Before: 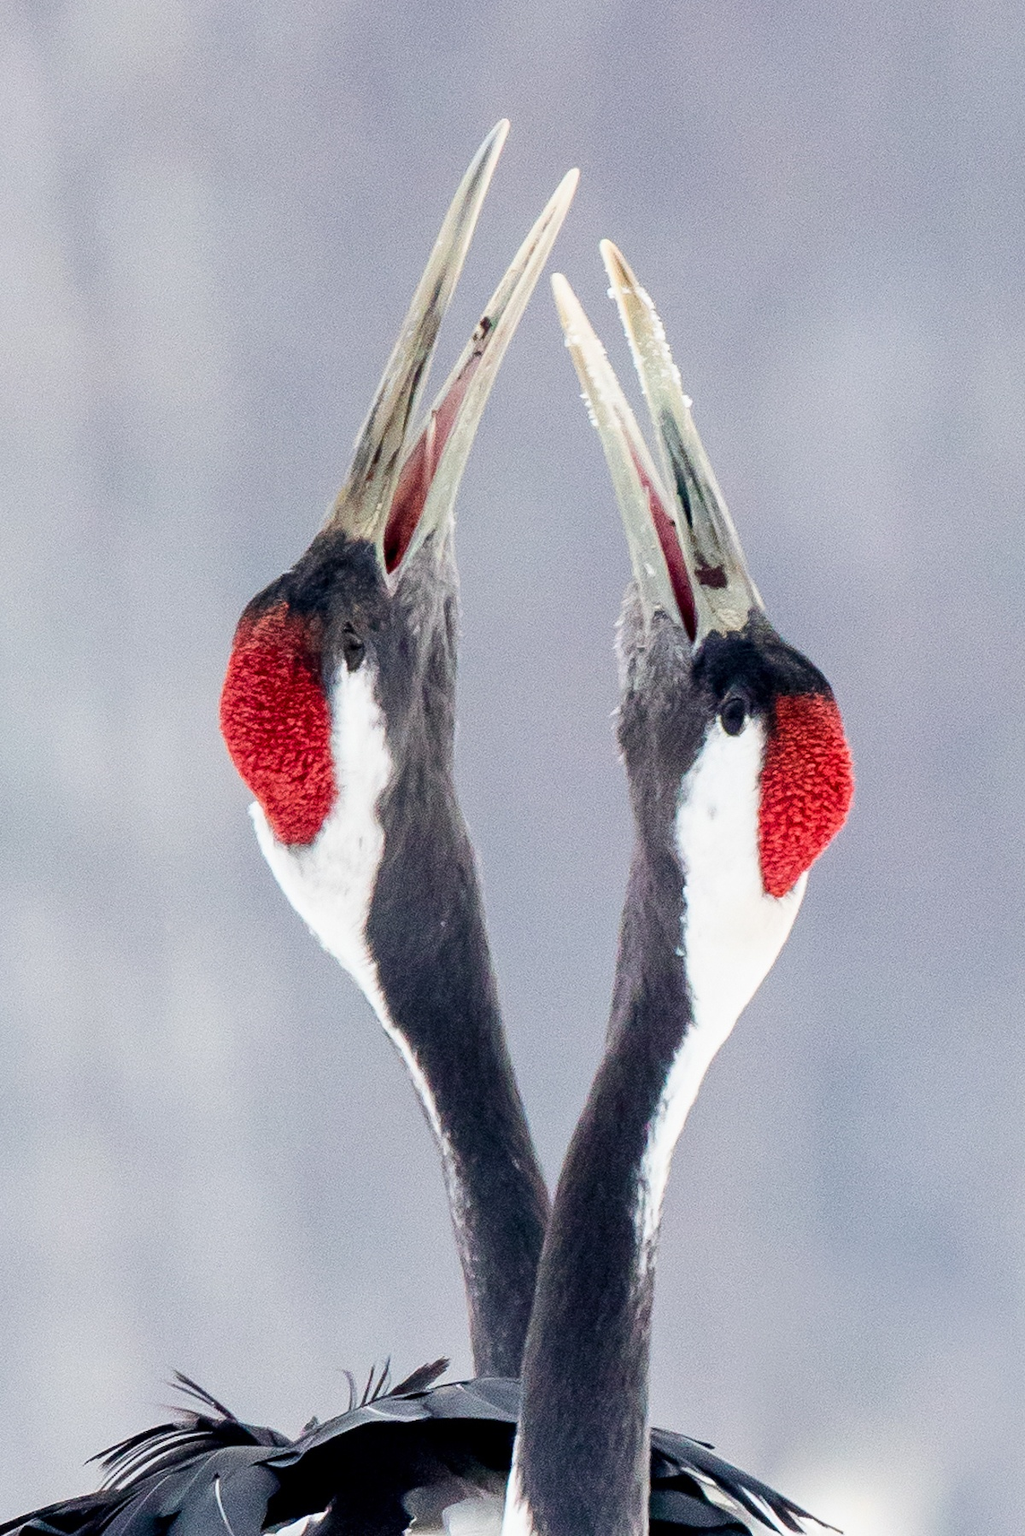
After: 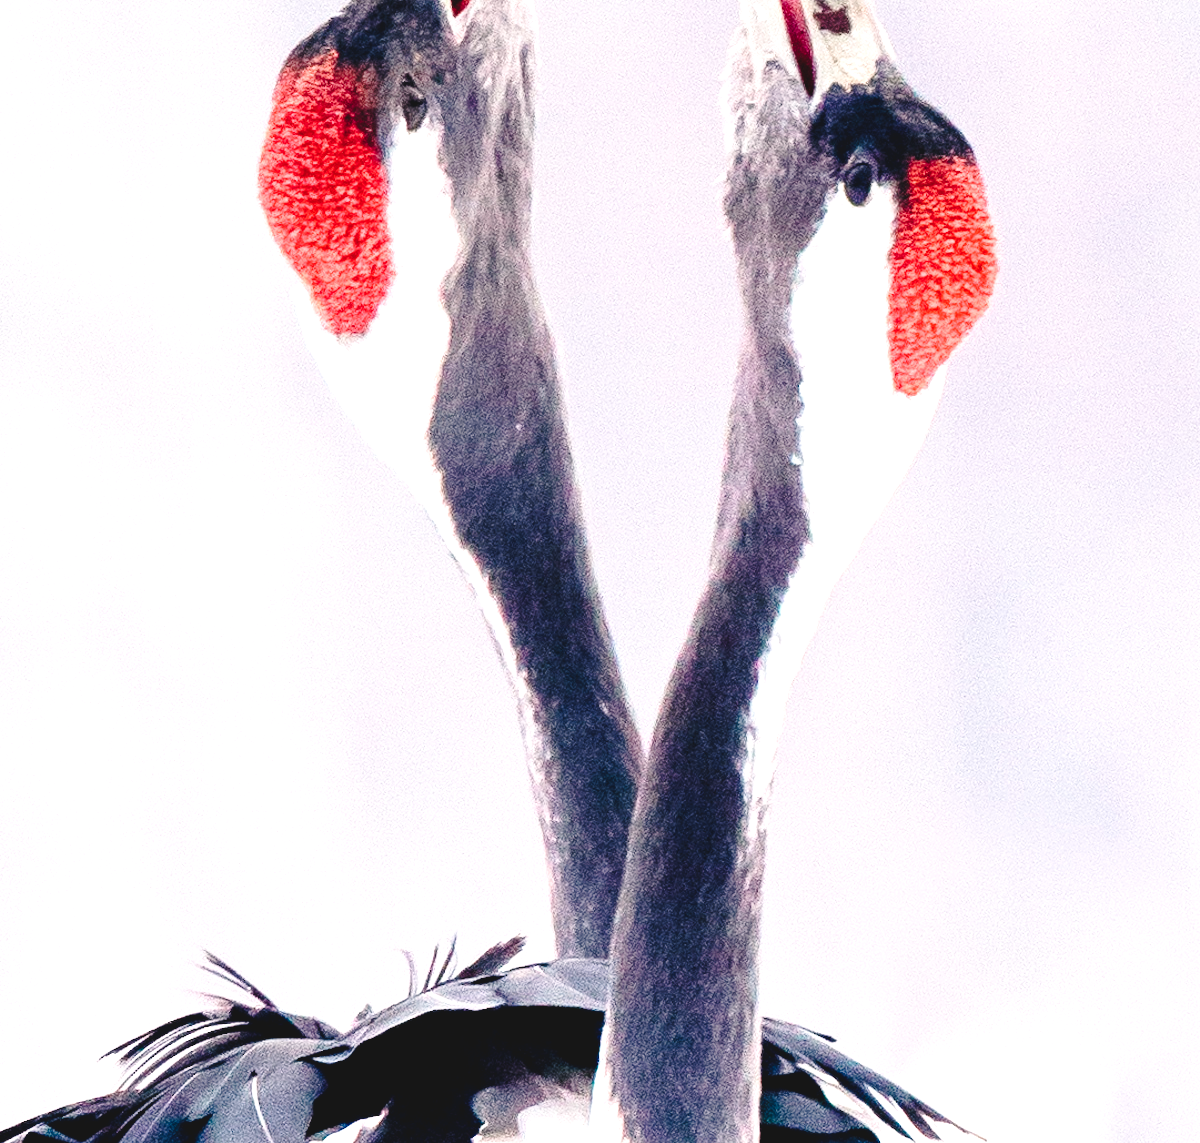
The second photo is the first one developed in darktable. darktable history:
tone equalizer: on, module defaults
crop and rotate: top 36.435%
white balance: red 1.138, green 0.996, blue 0.812
tone curve: curves: ch0 [(0, 0) (0.003, 0.072) (0.011, 0.073) (0.025, 0.072) (0.044, 0.076) (0.069, 0.089) (0.1, 0.103) (0.136, 0.123) (0.177, 0.158) (0.224, 0.21) (0.277, 0.275) (0.335, 0.372) (0.399, 0.463) (0.468, 0.556) (0.543, 0.633) (0.623, 0.712) (0.709, 0.795) (0.801, 0.869) (0.898, 0.942) (1, 1)], preserve colors none
color calibration: illuminant as shot in camera, x 0.379, y 0.396, temperature 4138.76 K
exposure: black level correction 0, exposure 1 EV, compensate exposure bias true, compensate highlight preservation false
